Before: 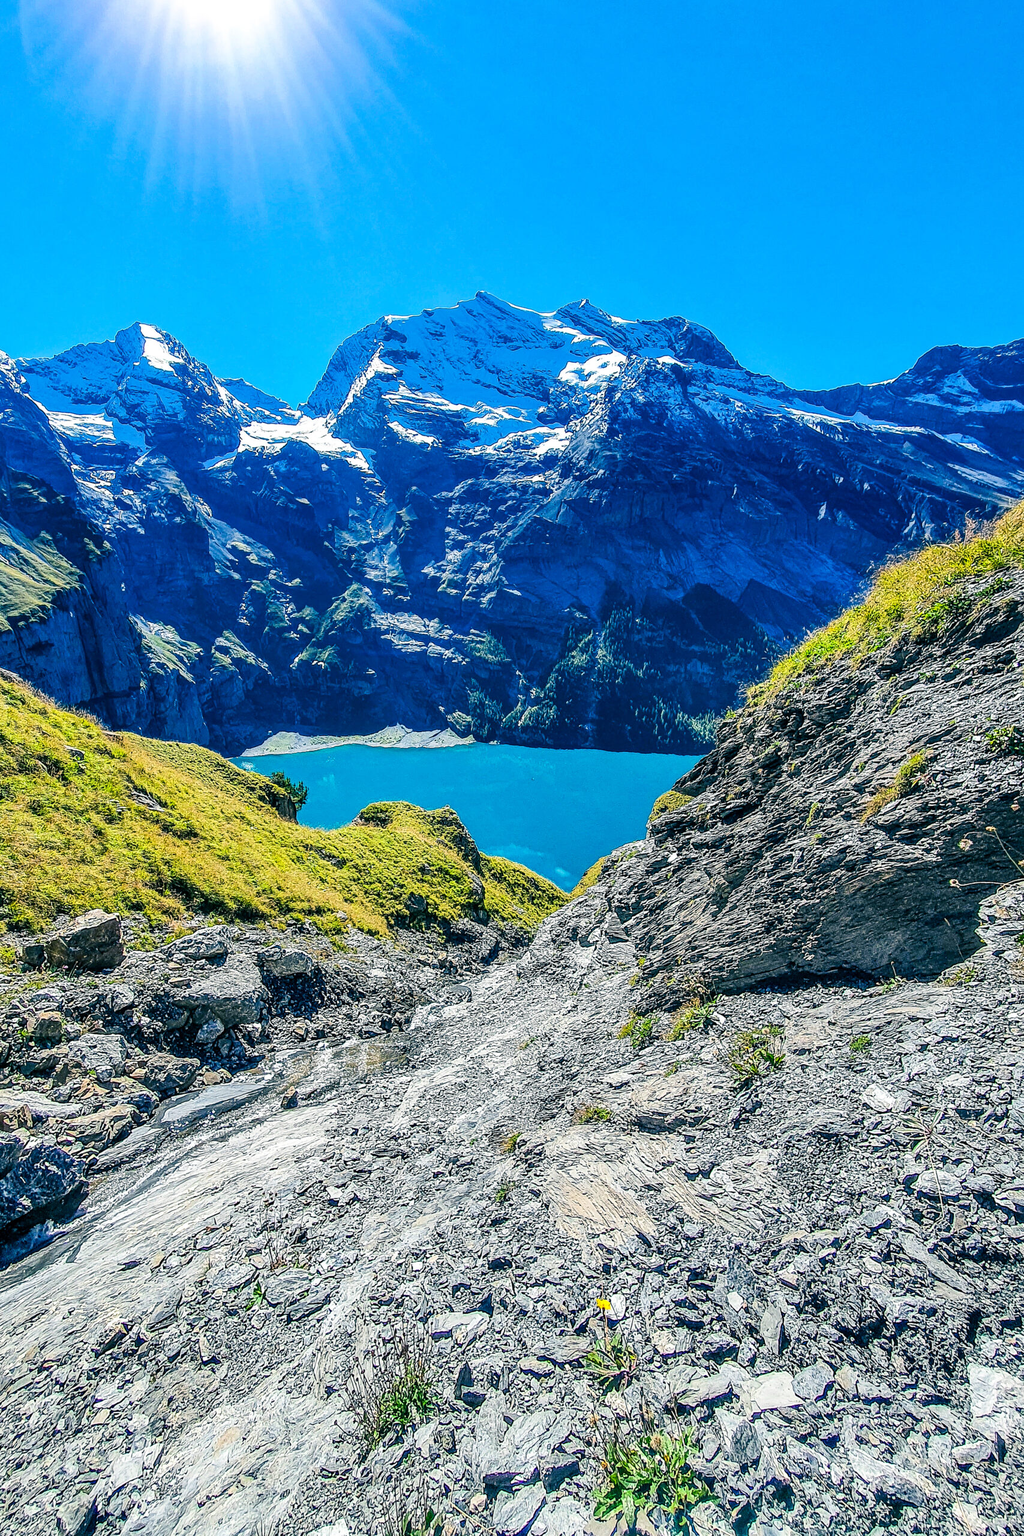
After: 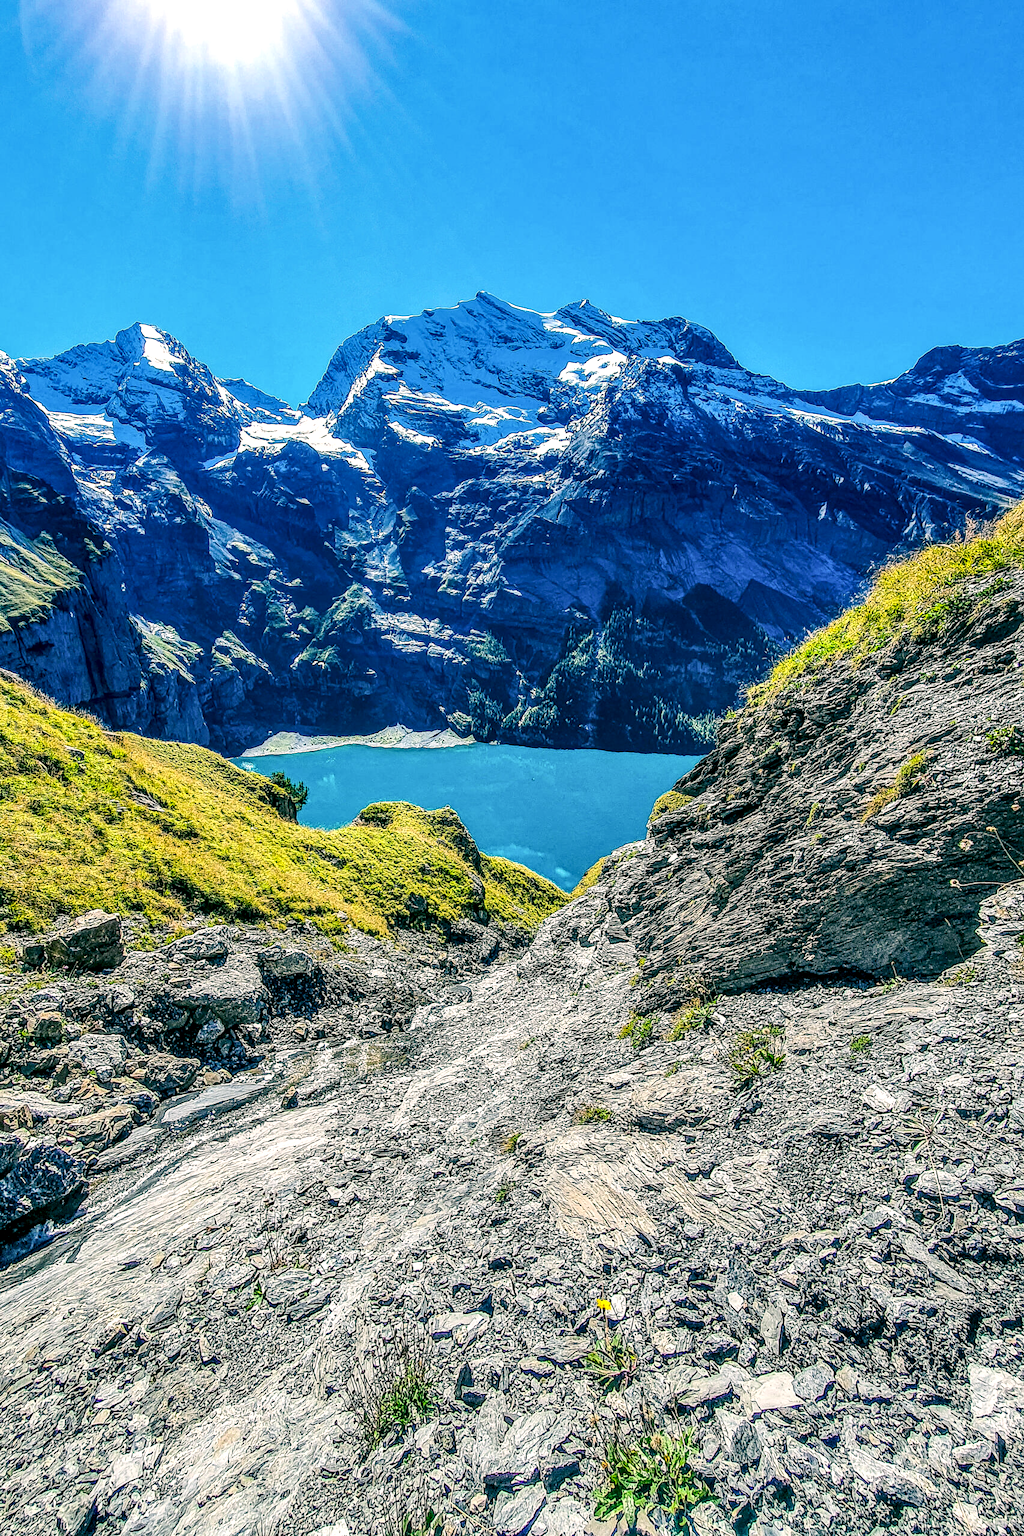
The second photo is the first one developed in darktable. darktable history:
color correction: highlights a* 4.02, highlights b* 4.98, shadows a* -7.55, shadows b* 4.98
local contrast: detail 150%
